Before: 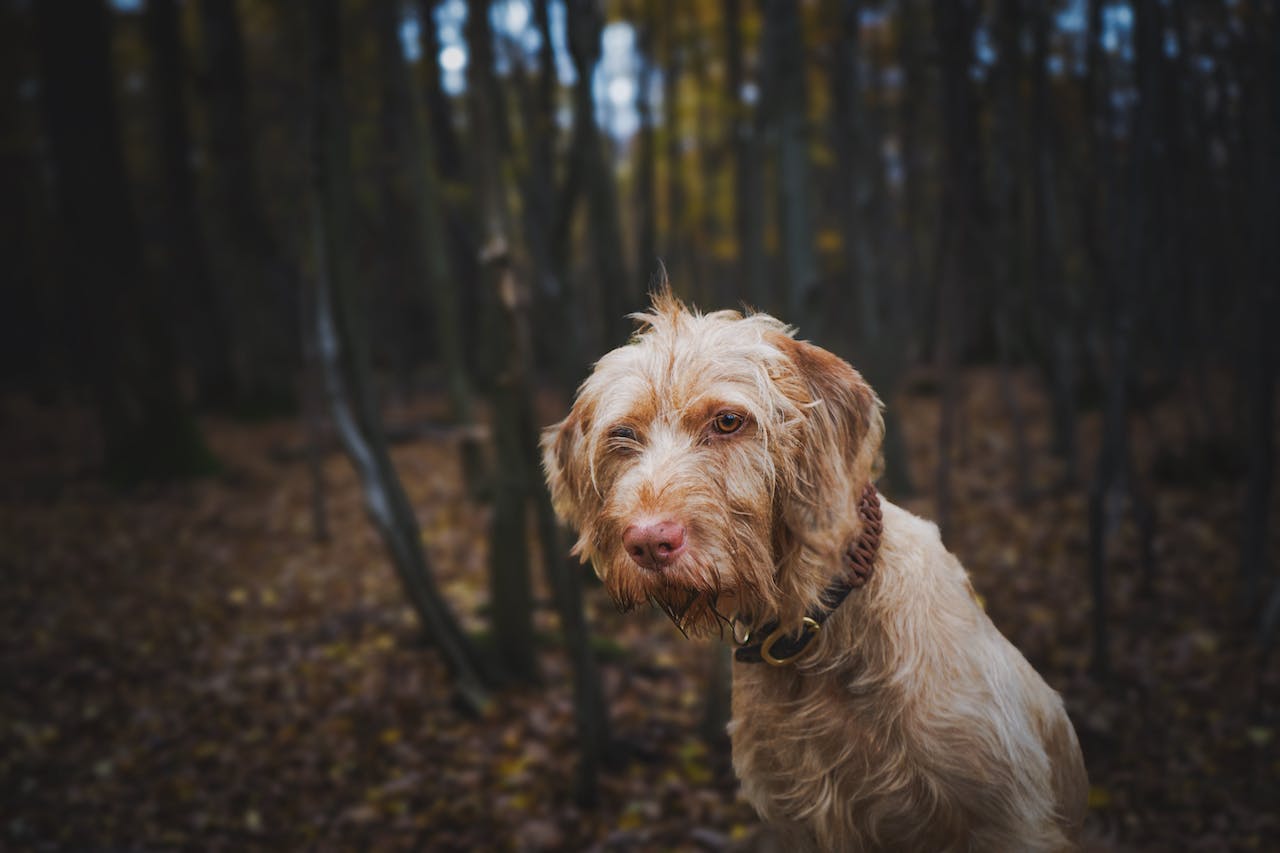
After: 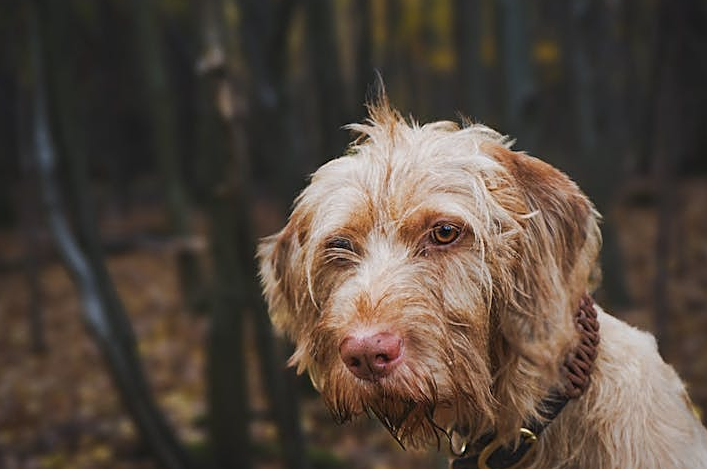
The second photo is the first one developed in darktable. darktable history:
sharpen: on, module defaults
crop and rotate: left 22.119%, top 22.274%, right 22.573%, bottom 22.744%
